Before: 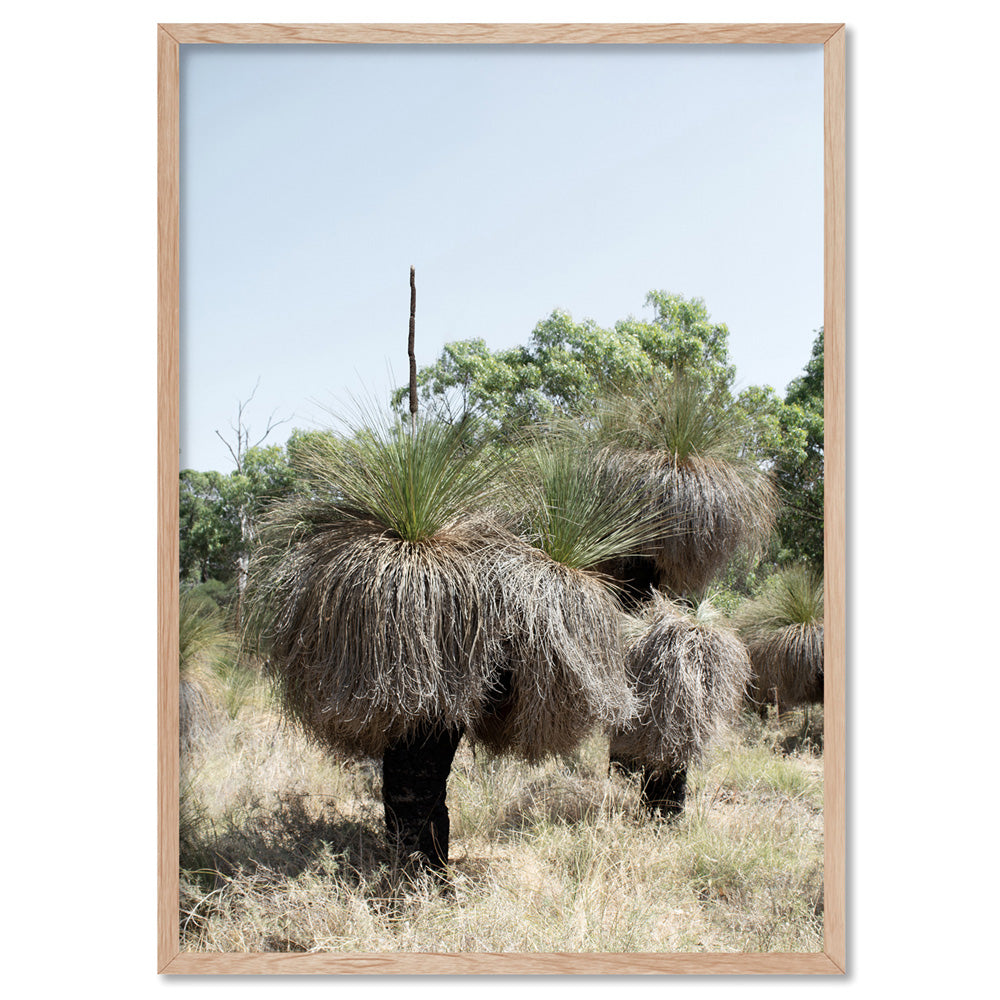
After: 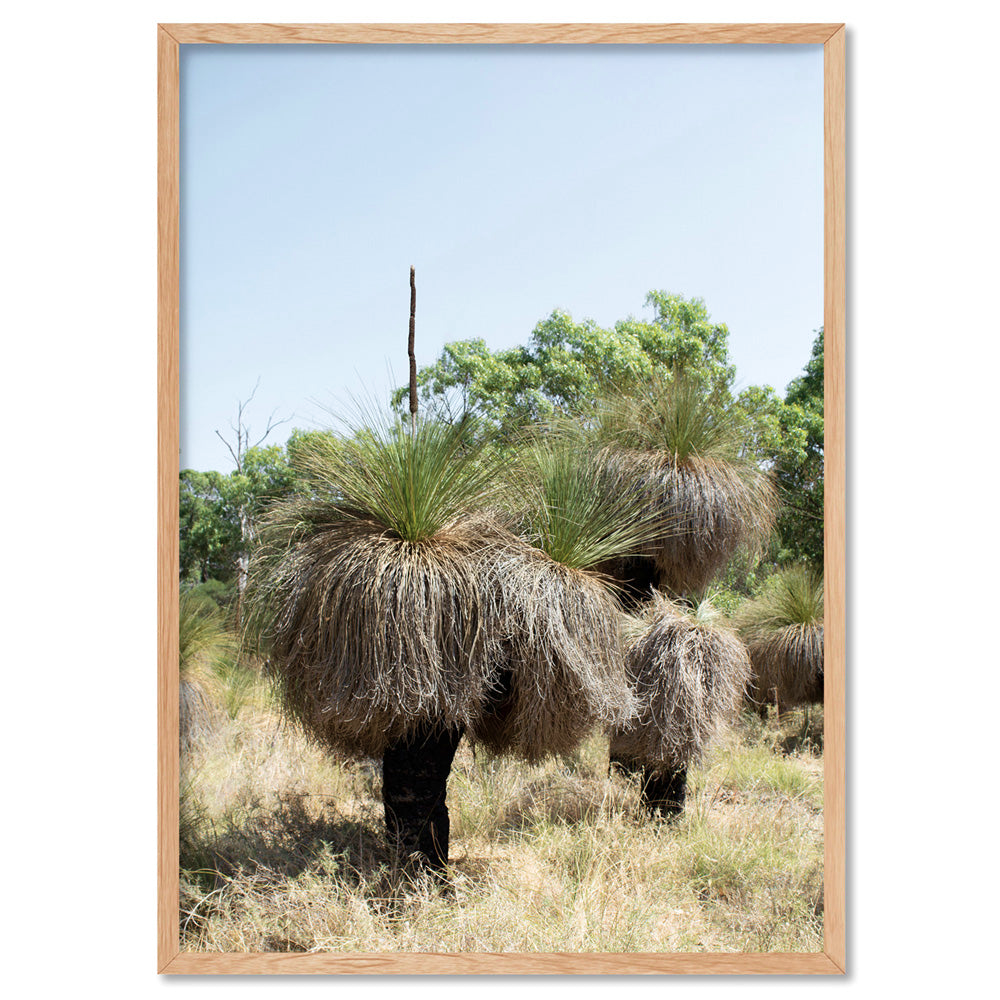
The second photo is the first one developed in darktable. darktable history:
velvia: strength 44.5%
